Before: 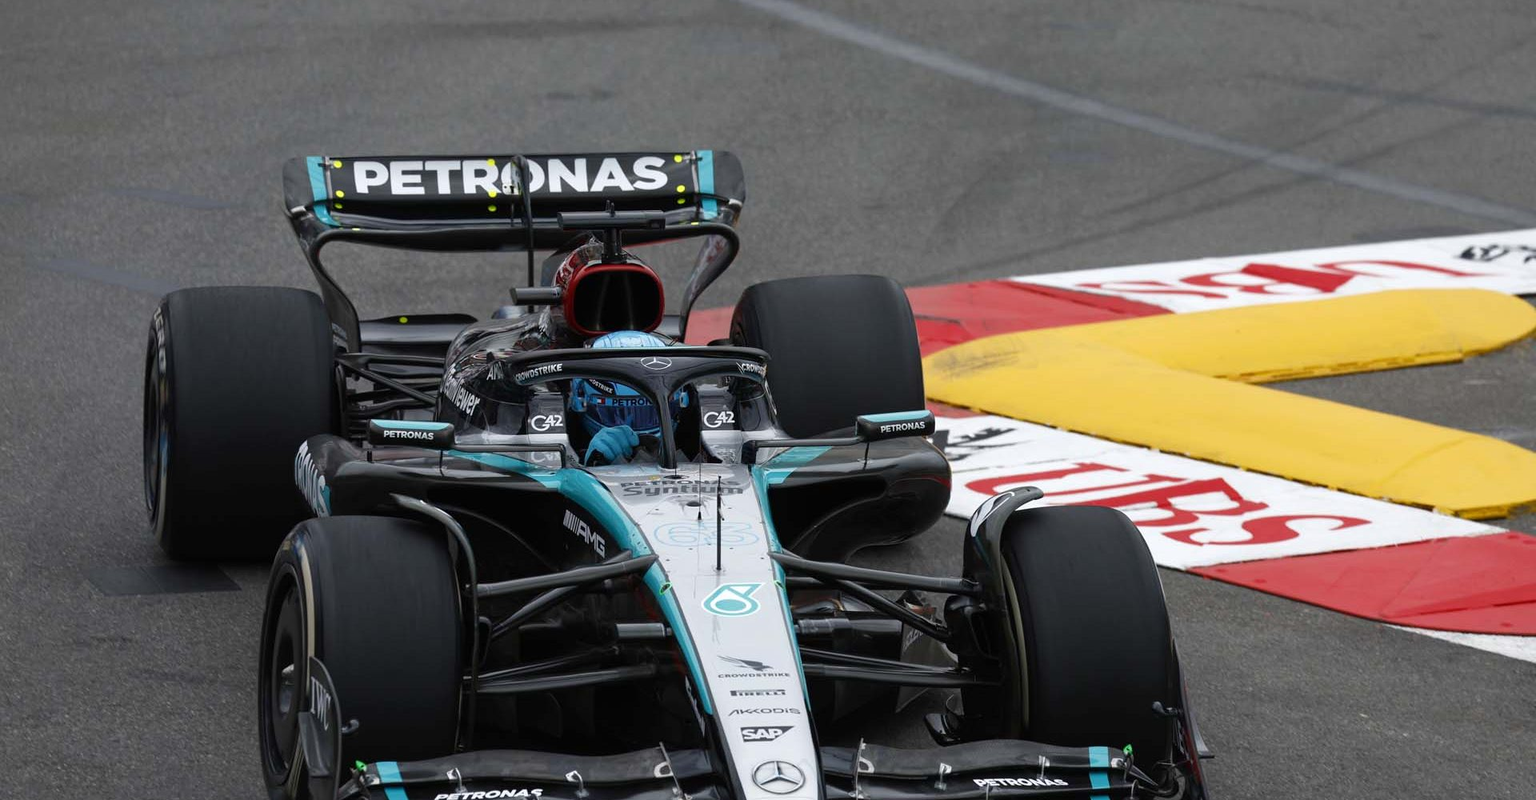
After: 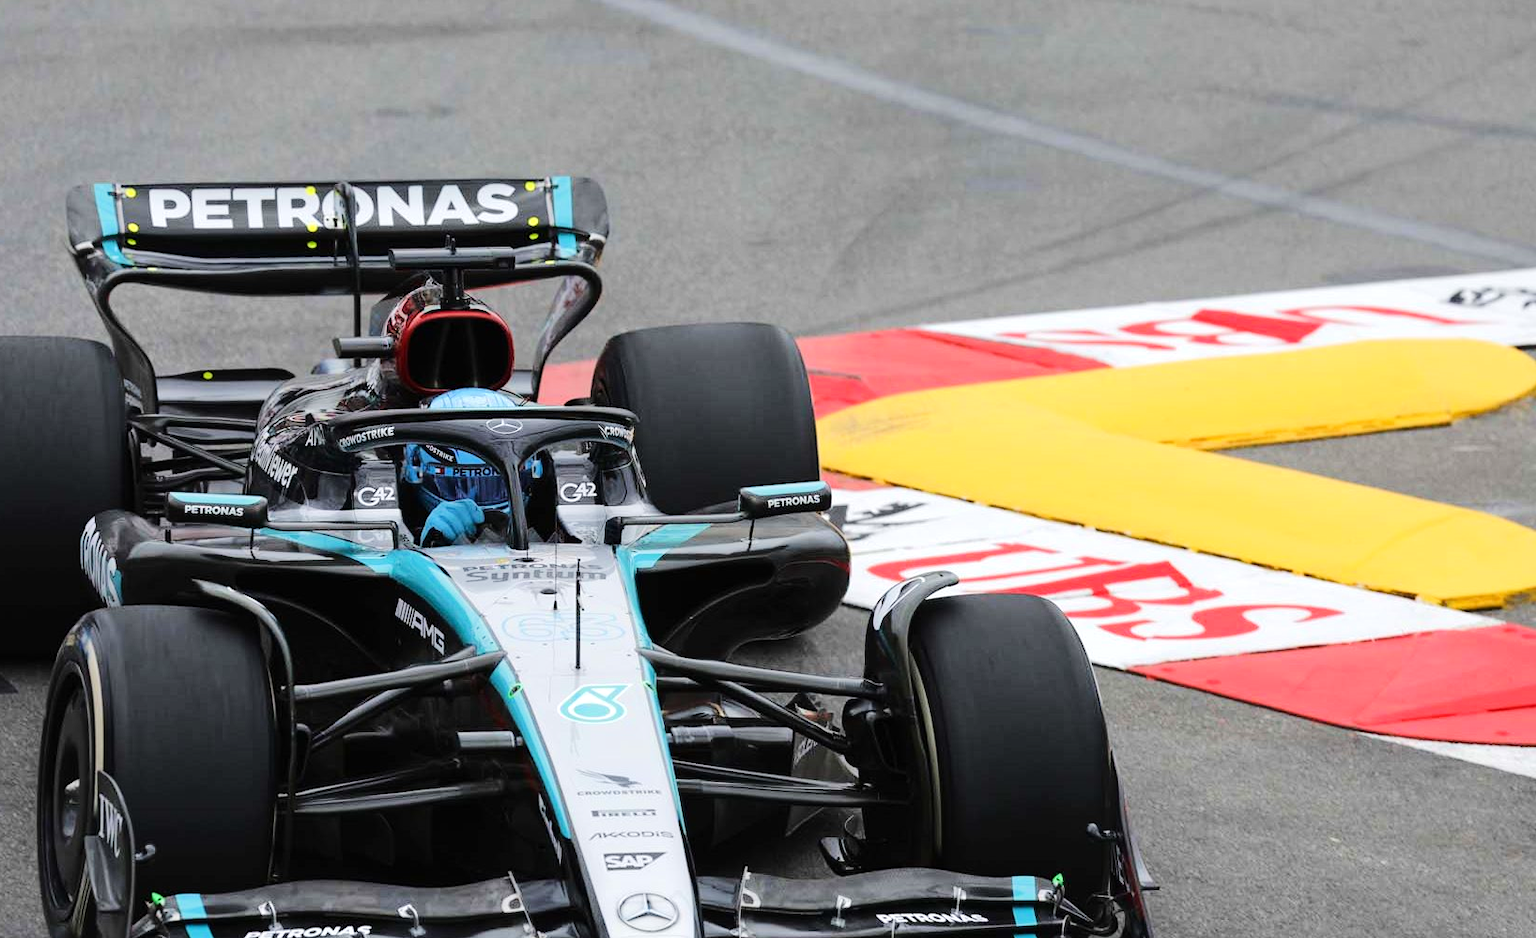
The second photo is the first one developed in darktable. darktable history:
exposure: compensate exposure bias true, compensate highlight preservation false
crop and rotate: left 14.757%
tone equalizer: -7 EV 0.144 EV, -6 EV 0.567 EV, -5 EV 1.14 EV, -4 EV 1.3 EV, -3 EV 1.12 EV, -2 EV 0.6 EV, -1 EV 0.147 EV, edges refinement/feathering 500, mask exposure compensation -1.57 EV, preserve details no
